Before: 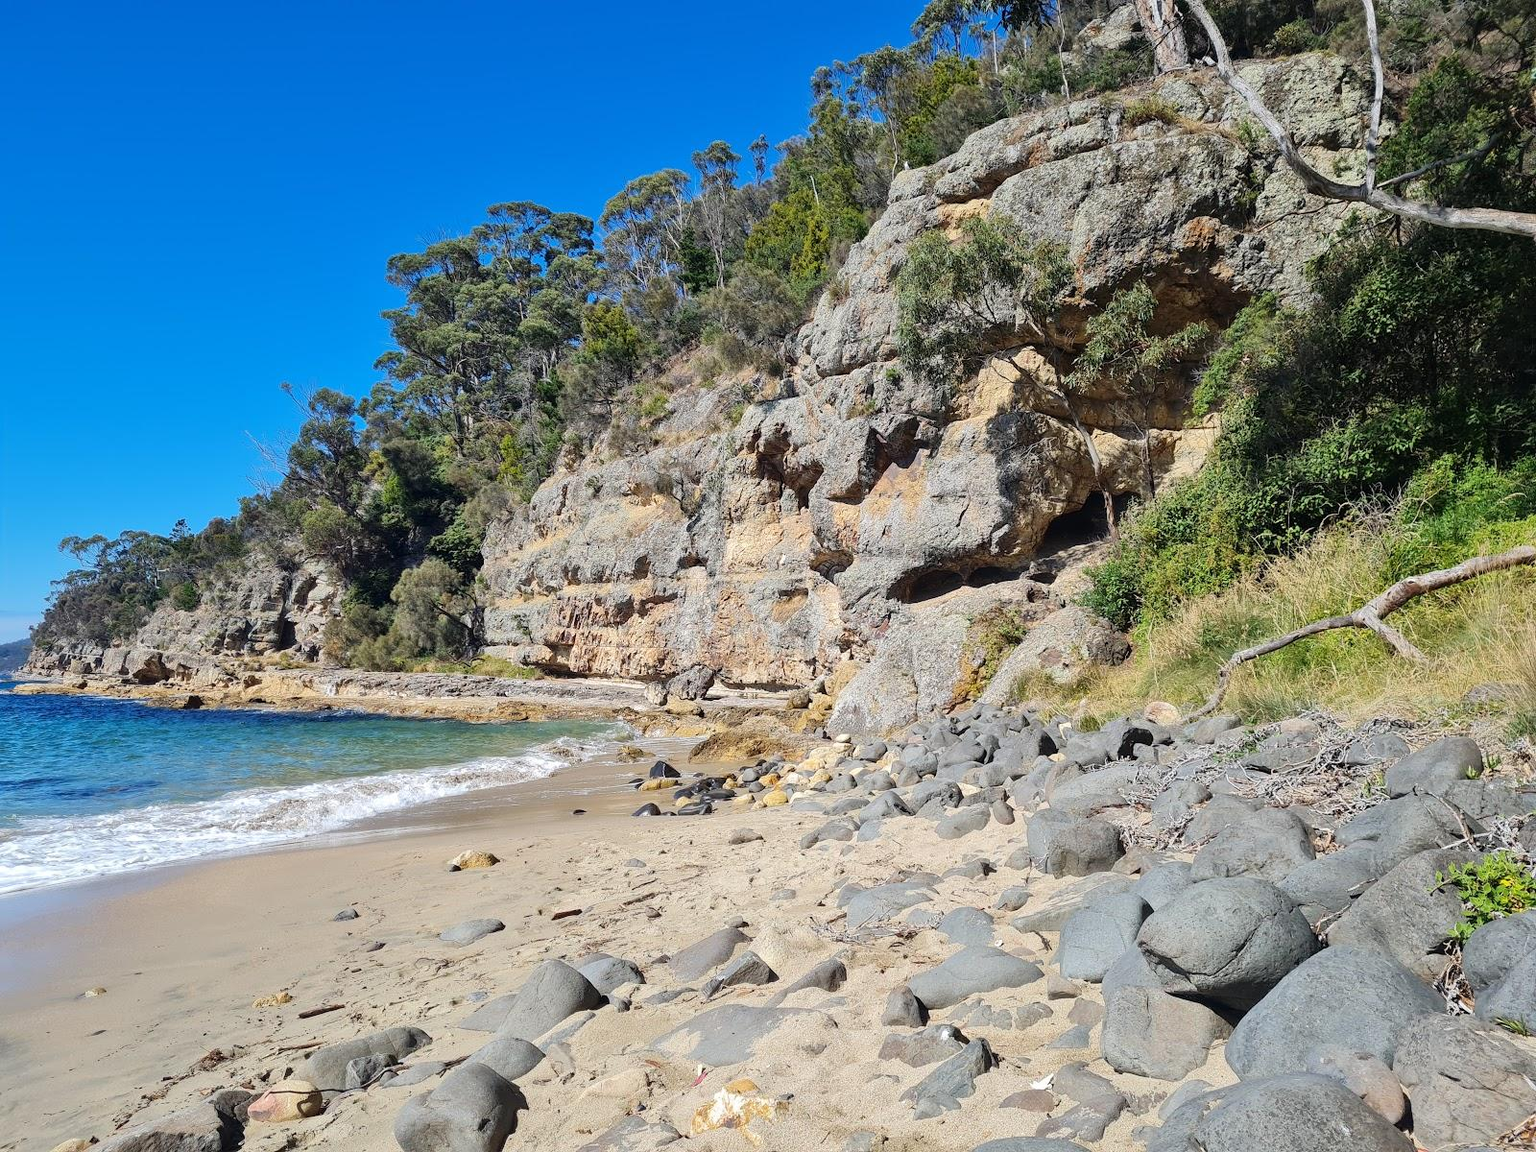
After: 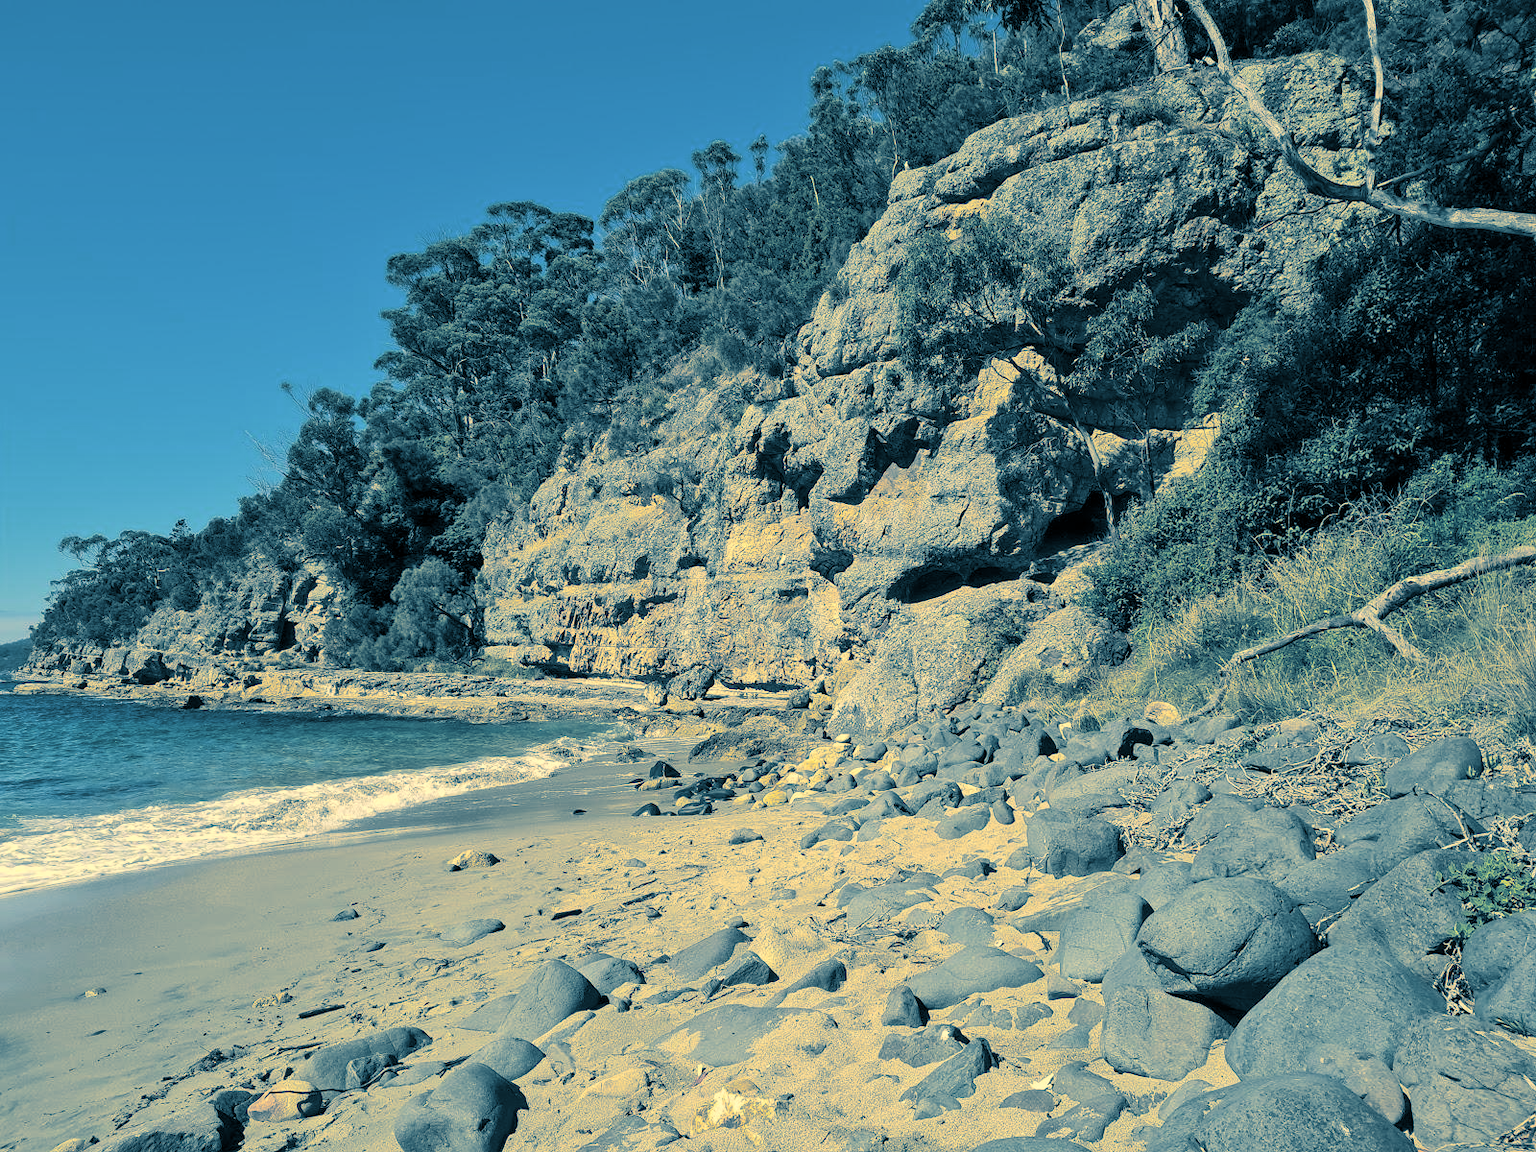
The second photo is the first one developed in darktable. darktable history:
color correction: highlights a* 5.62, highlights b* 33.57, shadows a* -25.86, shadows b* 4.02
split-toning: shadows › hue 212.4°, balance -70
